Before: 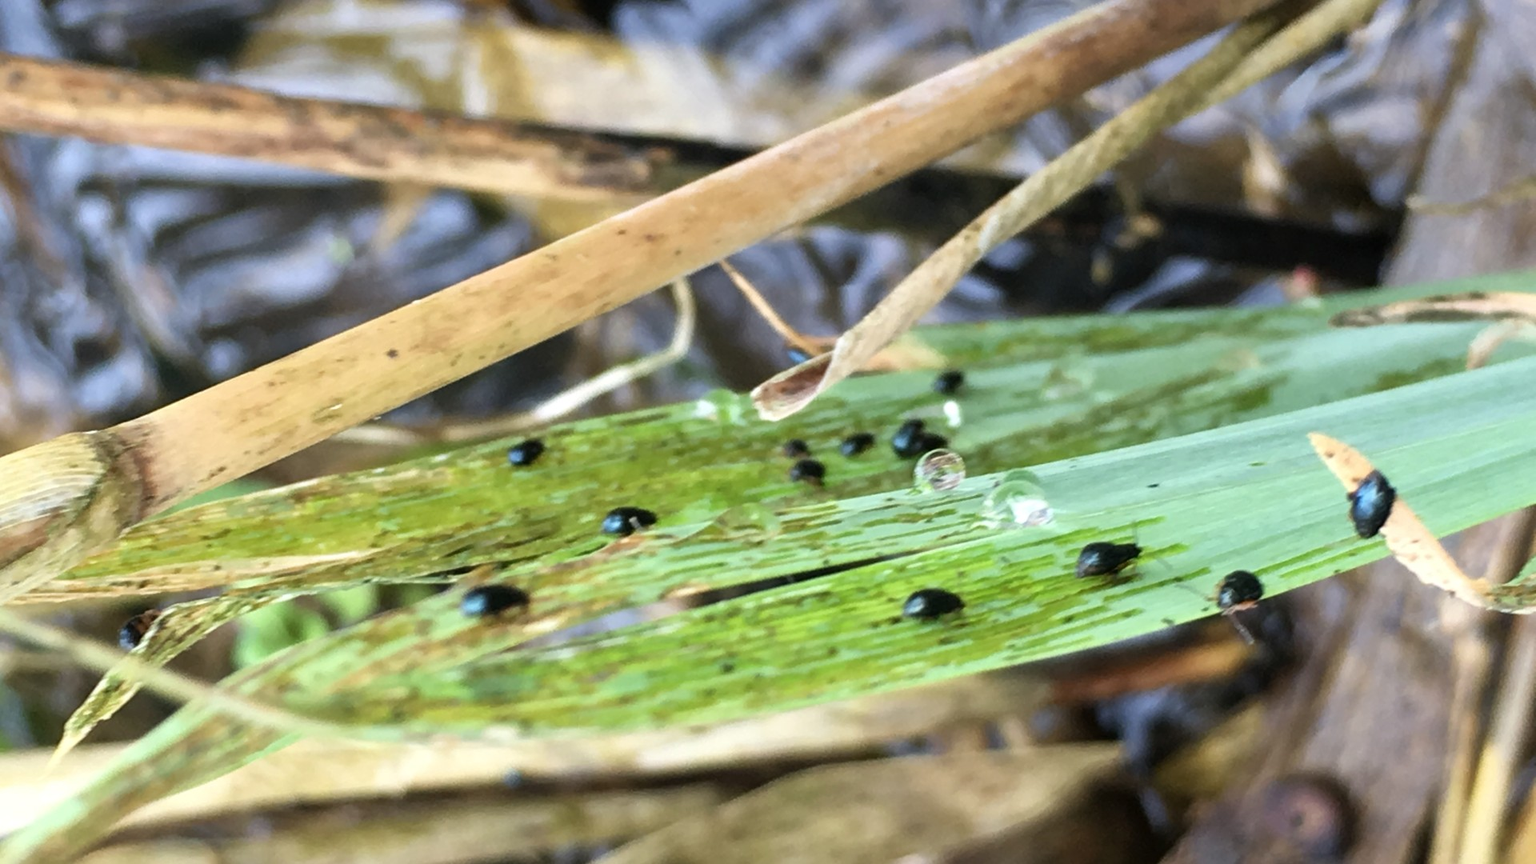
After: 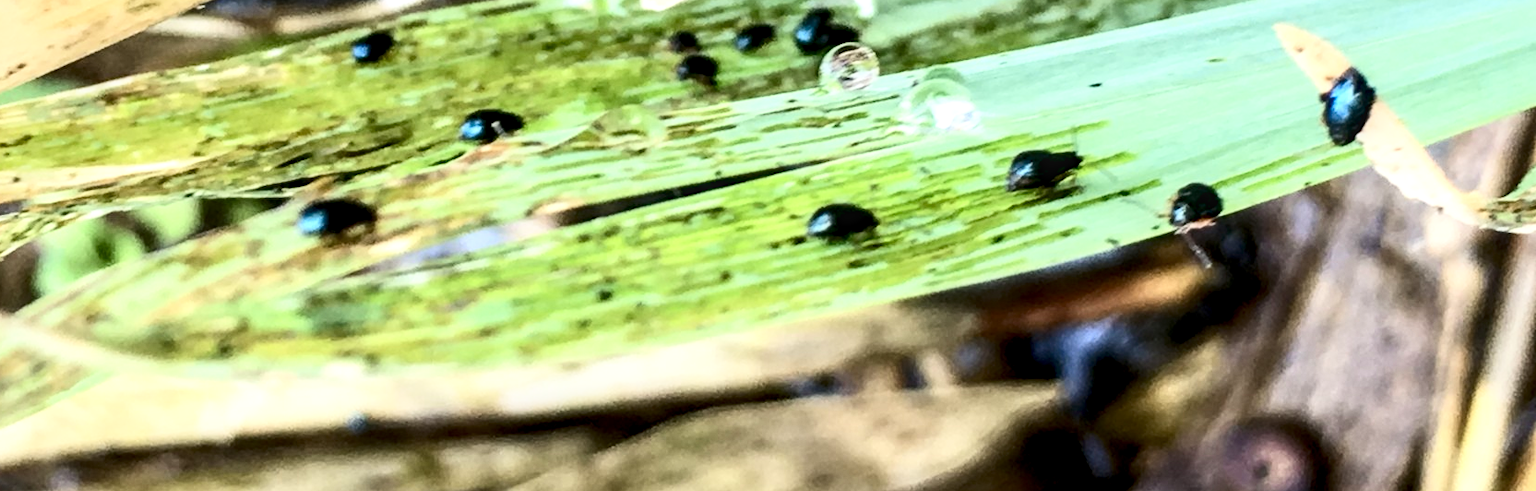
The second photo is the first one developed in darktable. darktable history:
base curve: curves: ch0 [(0, 0) (0.579, 0.807) (1, 1)], preserve colors none
local contrast: highlights 58%, detail 146%
exposure: black level correction 0.009, exposure -0.622 EV, compensate exposure bias true, compensate highlight preservation false
crop and rotate: left 13.263%, top 47.691%, bottom 2.9%
color zones: curves: ch1 [(0.25, 0.5) (0.747, 0.71)]
contrast brightness saturation: contrast 0.394, brightness 0.114
